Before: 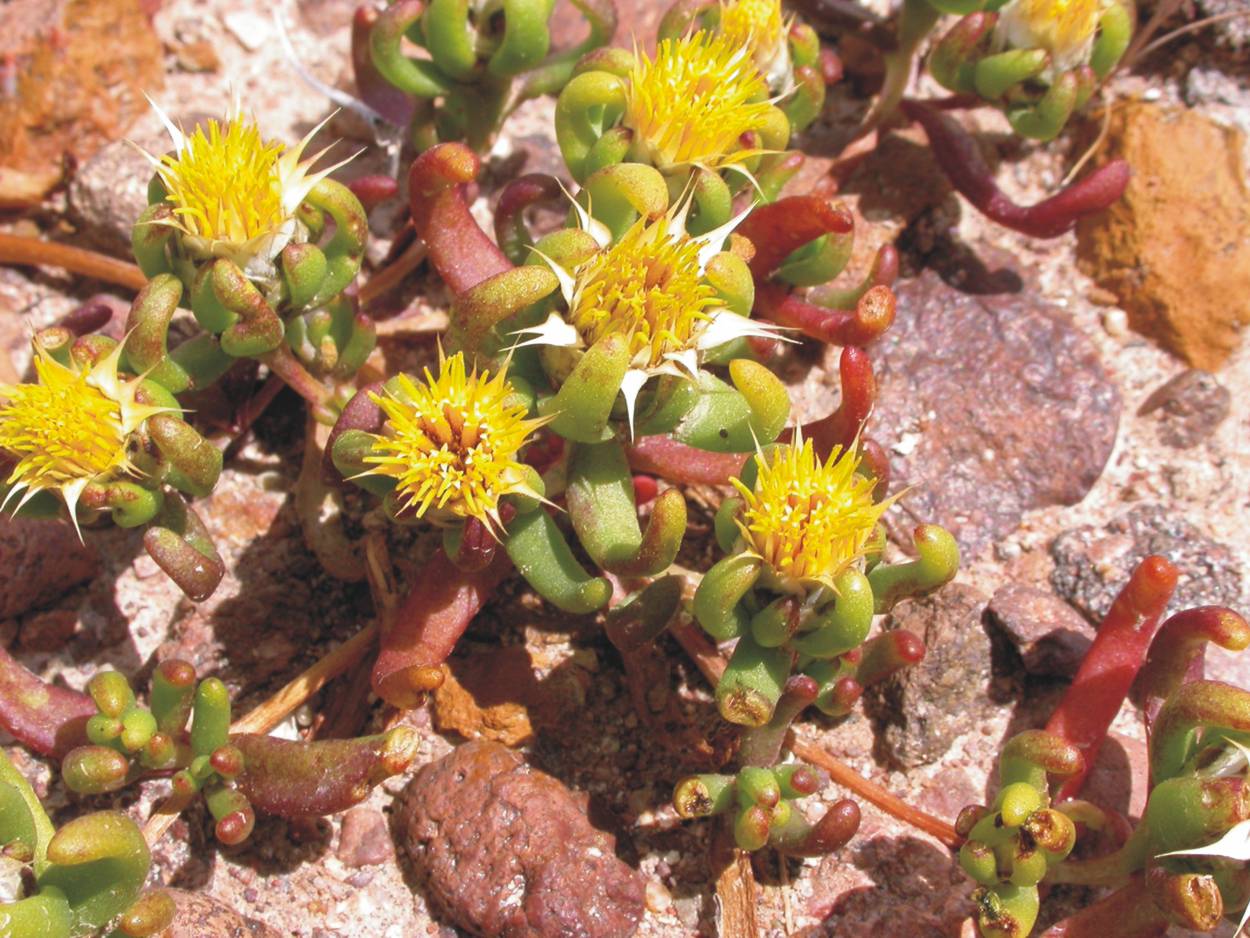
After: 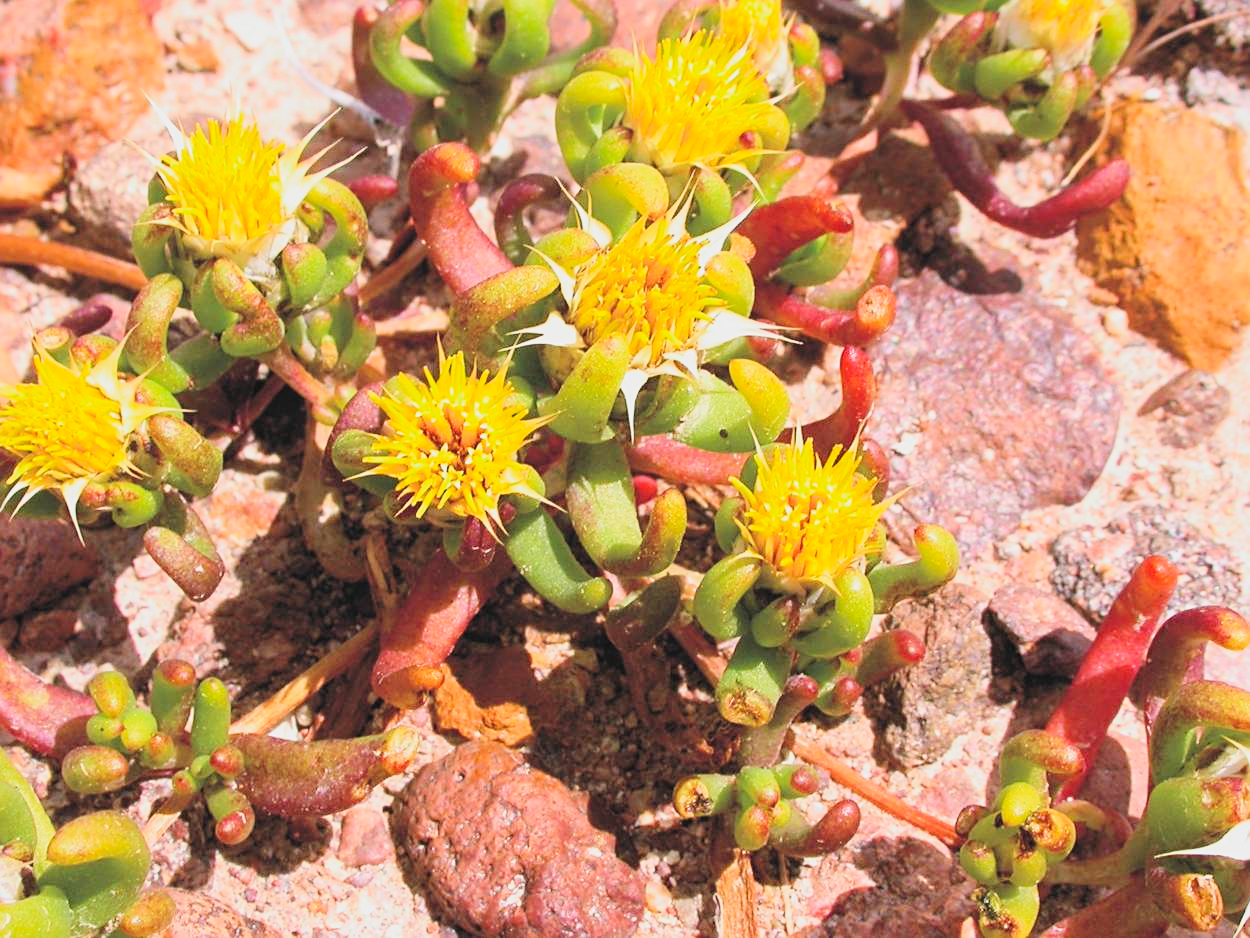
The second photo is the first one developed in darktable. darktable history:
sharpen: on, module defaults
filmic rgb: black relative exposure -8.46 EV, white relative exposure 4.67 EV, hardness 3.83, iterations of high-quality reconstruction 0
color zones: curves: ch0 [(0, 0.5) (0.143, 0.5) (0.286, 0.5) (0.429, 0.5) (0.571, 0.5) (0.714, 0.476) (0.857, 0.5) (1, 0.5)]; ch2 [(0, 0.5) (0.143, 0.5) (0.286, 0.5) (0.429, 0.5) (0.571, 0.5) (0.714, 0.487) (0.857, 0.5) (1, 0.5)]
contrast brightness saturation: contrast 0.237, brightness 0.268, saturation 0.386
